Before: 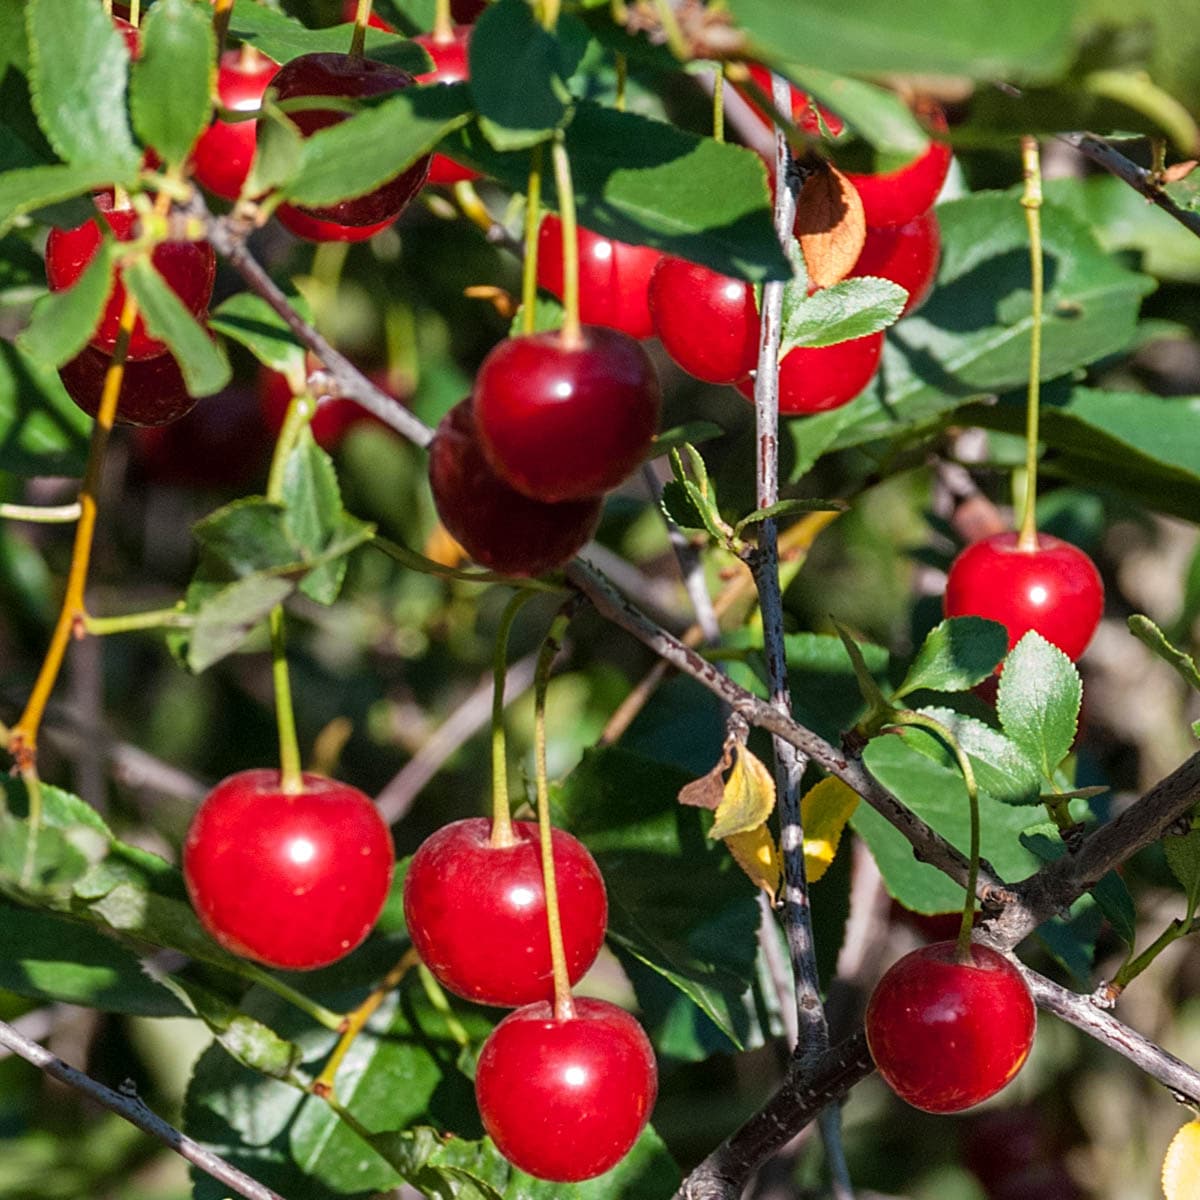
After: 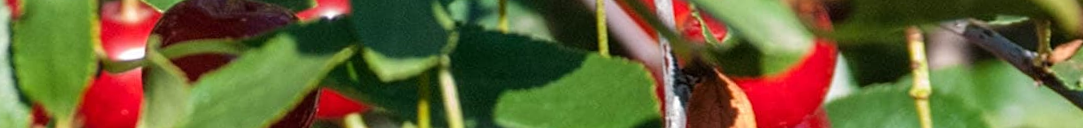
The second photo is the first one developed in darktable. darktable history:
crop and rotate: left 9.644%, top 9.491%, right 6.021%, bottom 80.509%
rotate and perspective: rotation -4.25°, automatic cropping off
